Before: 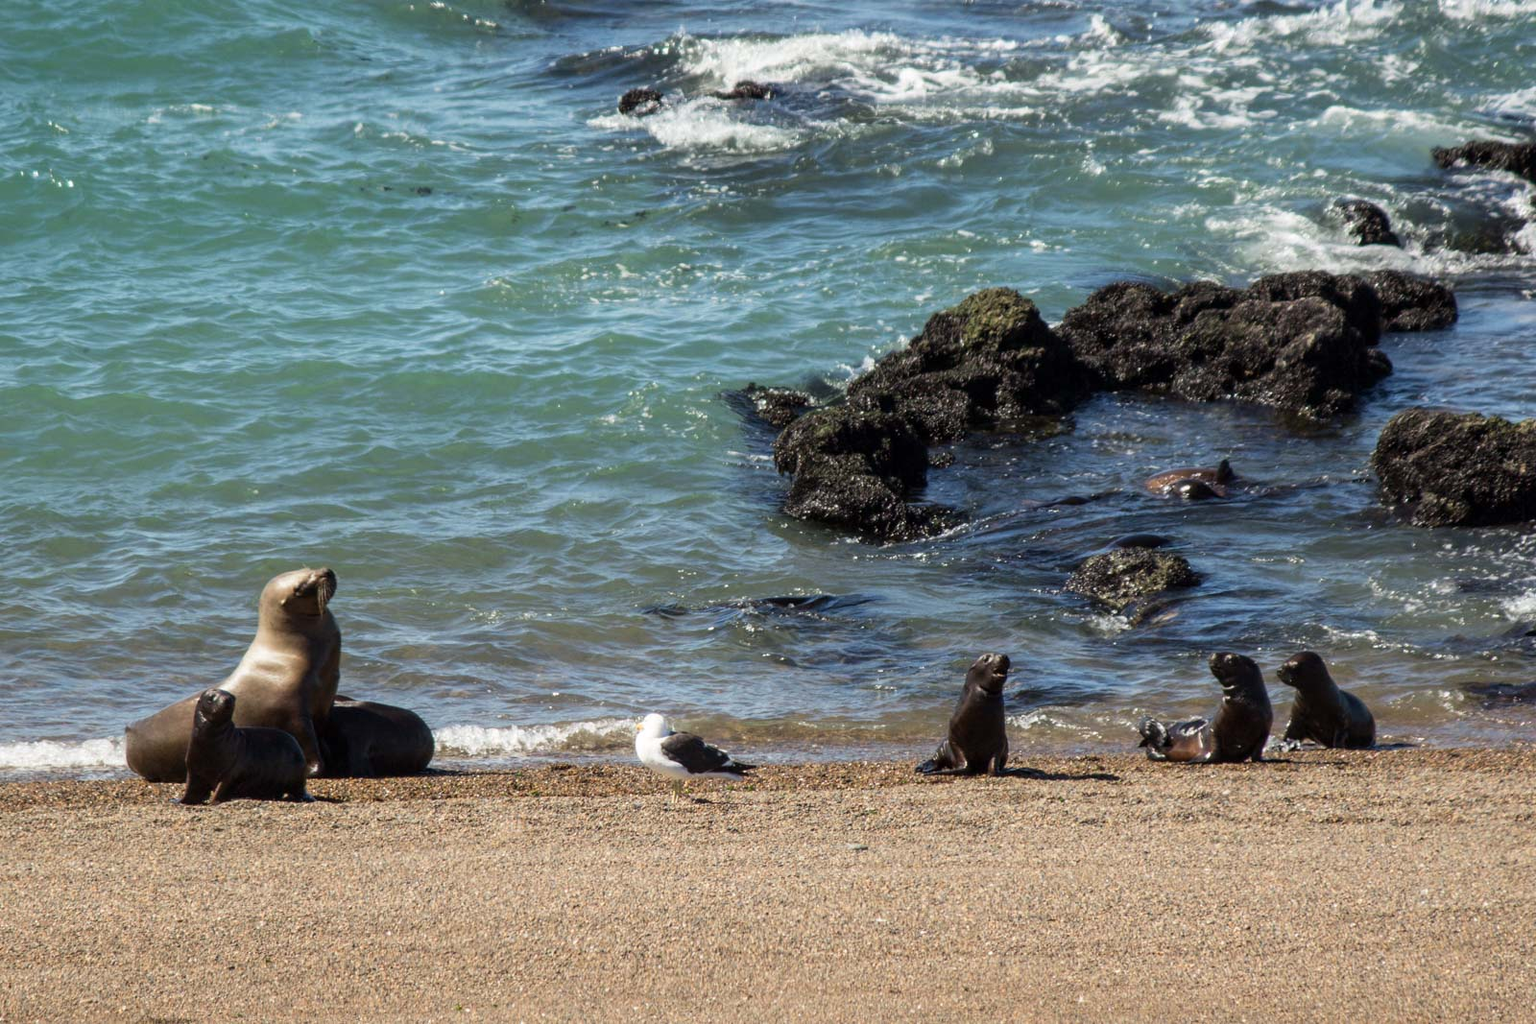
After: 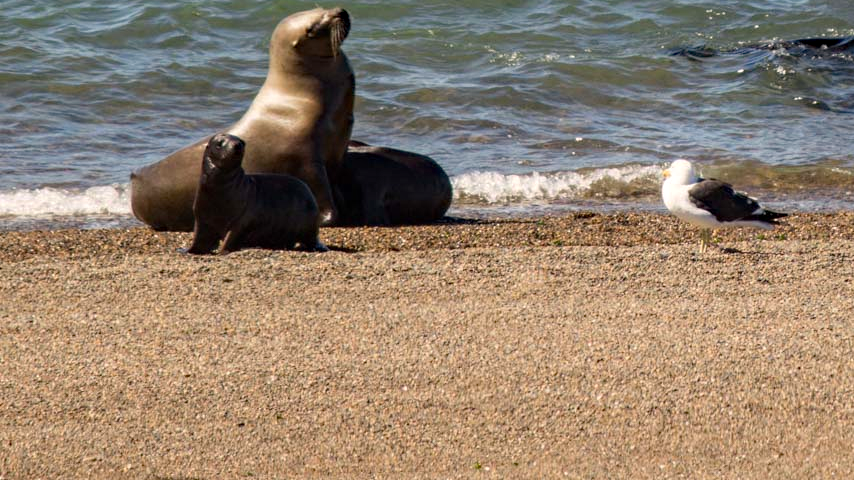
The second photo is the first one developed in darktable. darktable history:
color correction: highlights a* 3.84, highlights b* 5.07
crop and rotate: top 54.778%, right 46.61%, bottom 0.159%
haze removal: strength 0.29, distance 0.25, compatibility mode true, adaptive false
